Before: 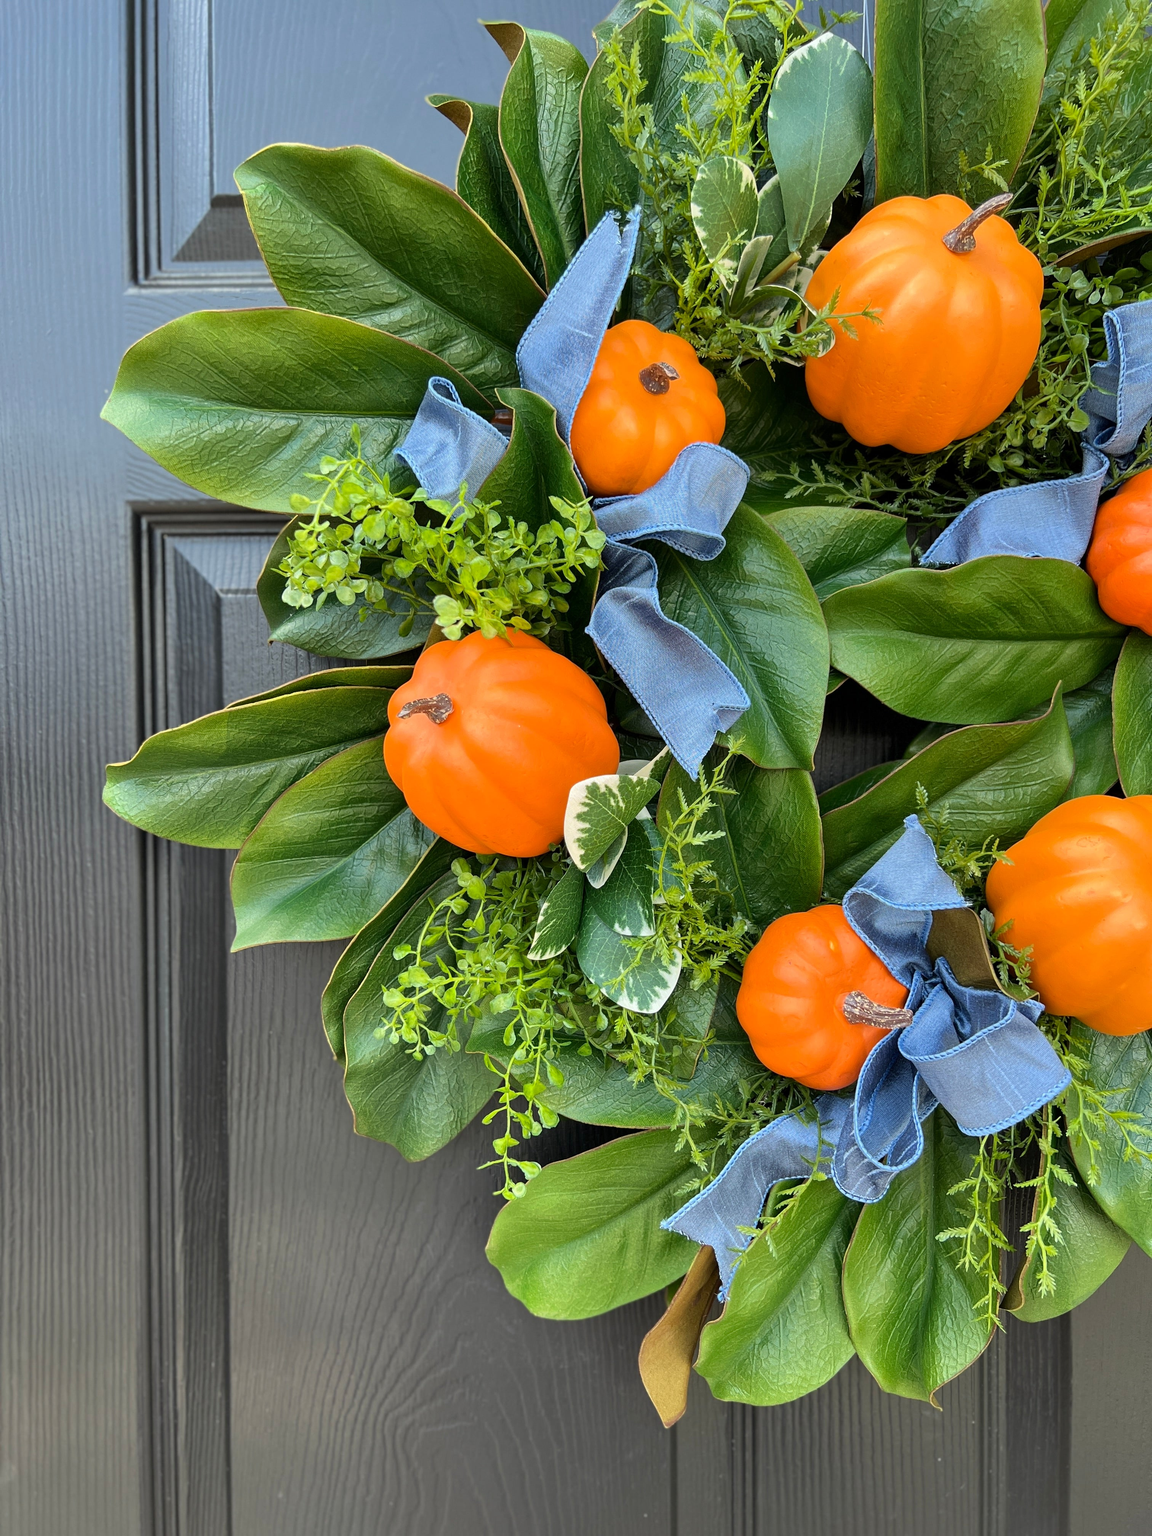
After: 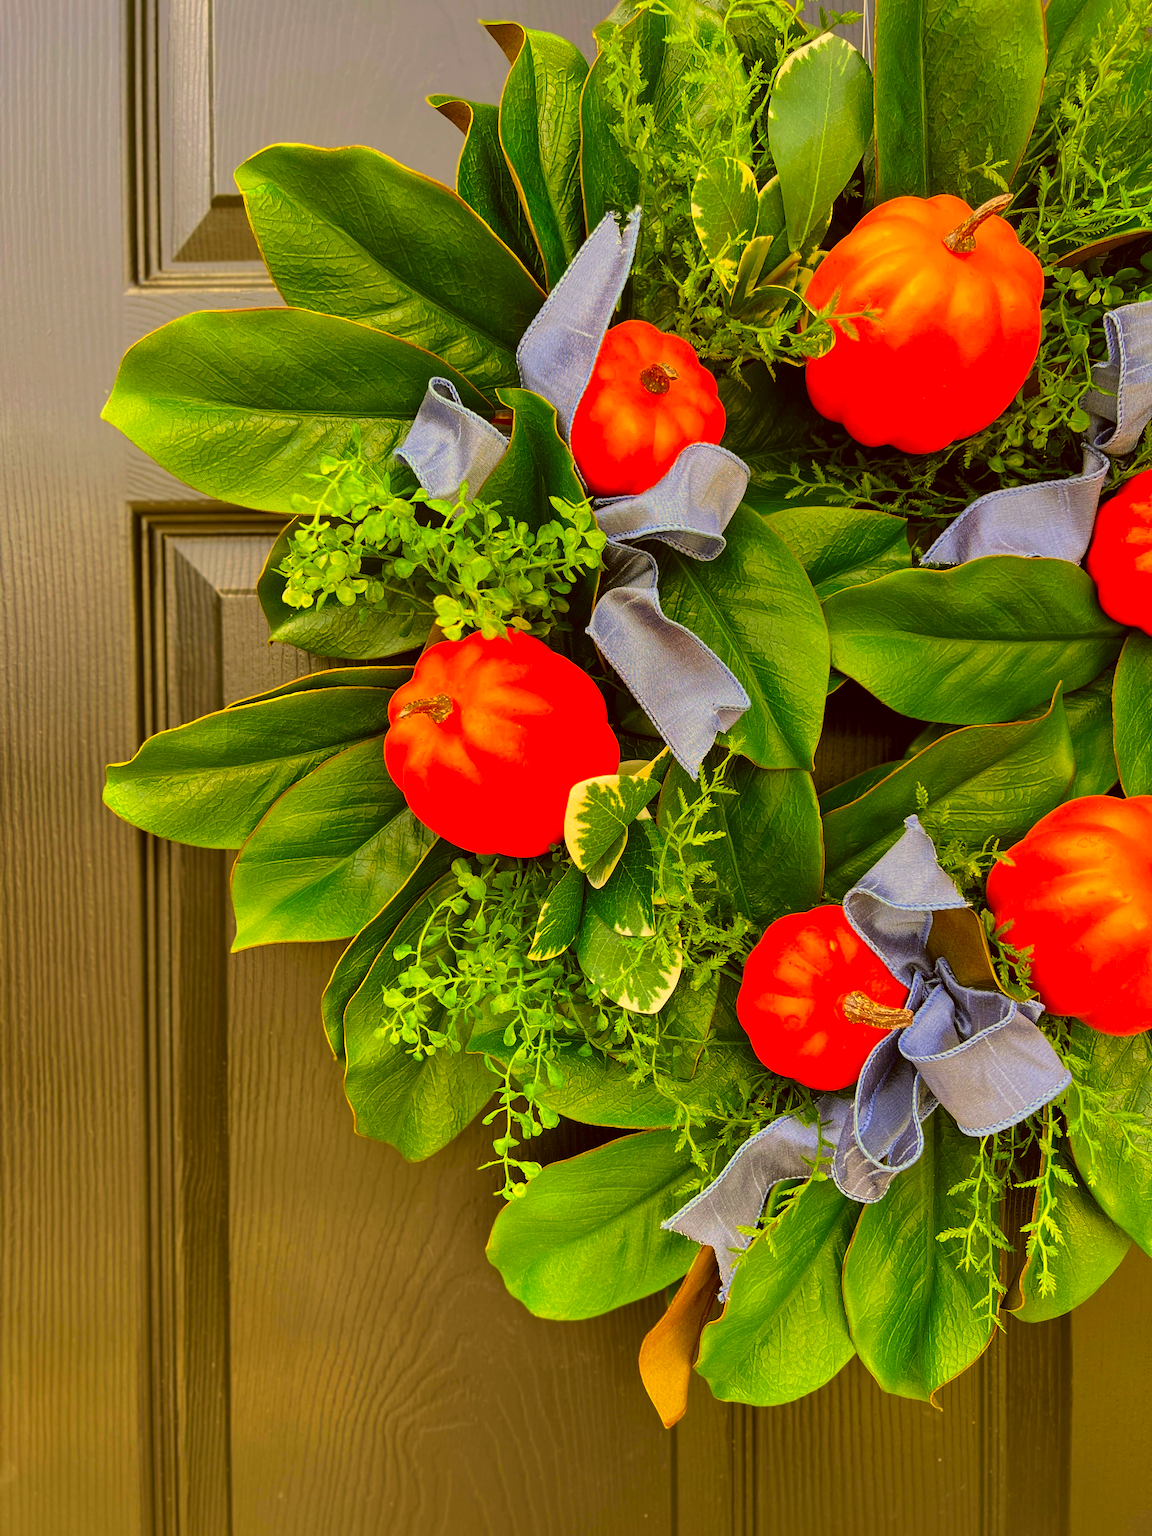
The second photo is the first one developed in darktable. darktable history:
color correction: highlights a* 10.39, highlights b* 30.69, shadows a* 2.63, shadows b* 17.54, saturation 1.75
